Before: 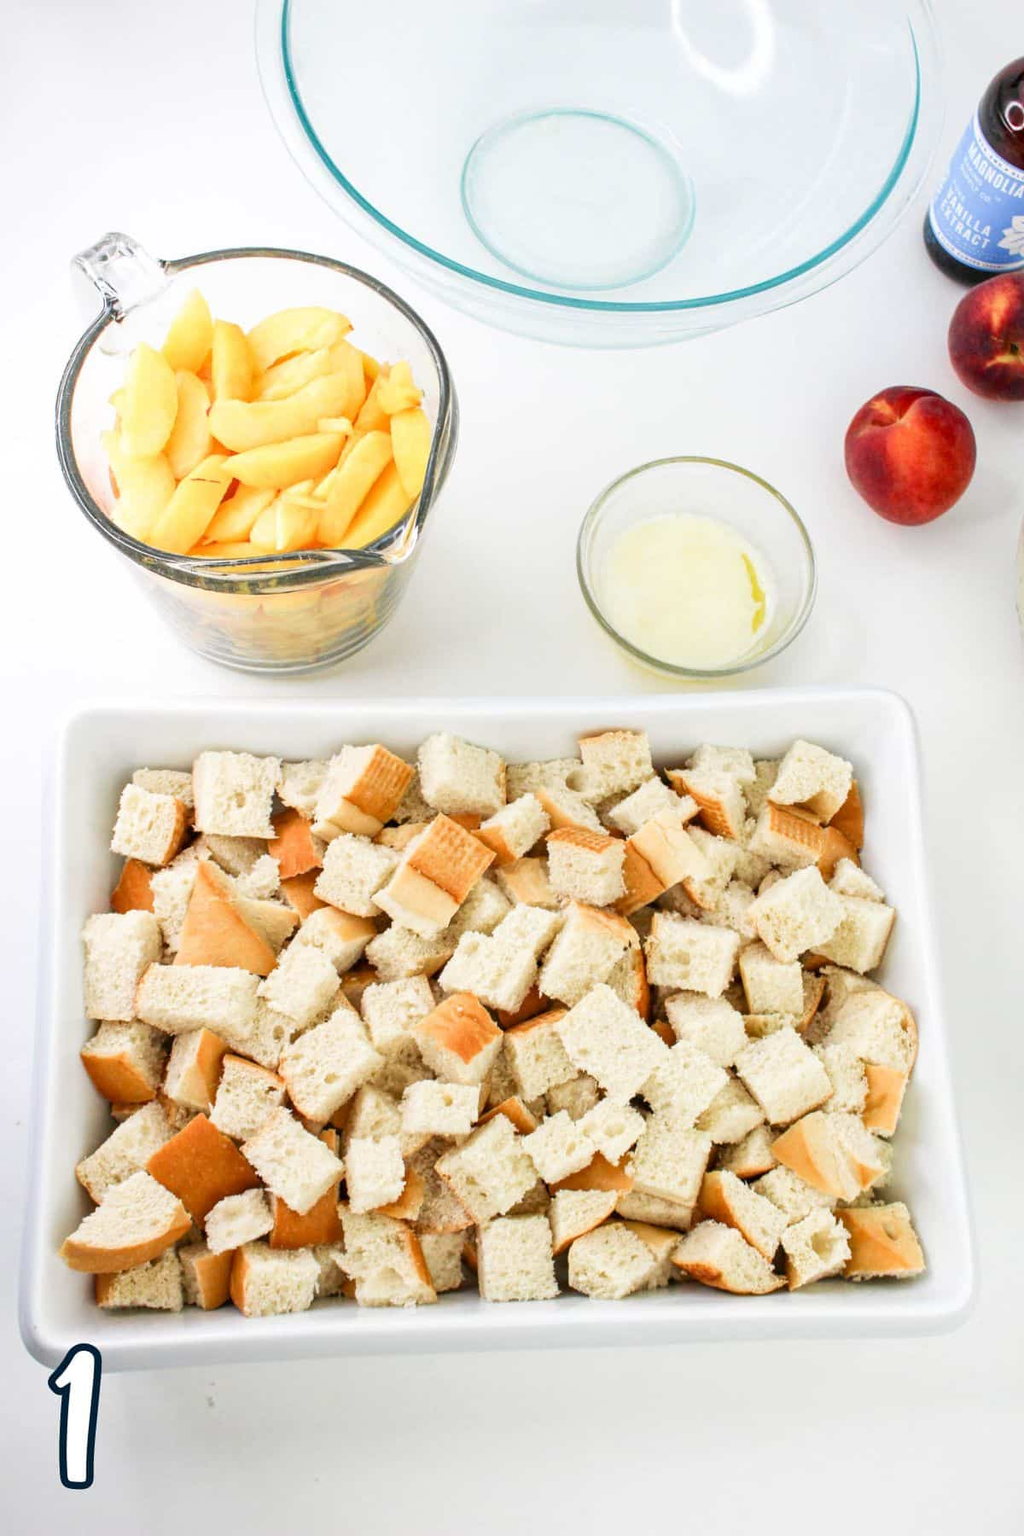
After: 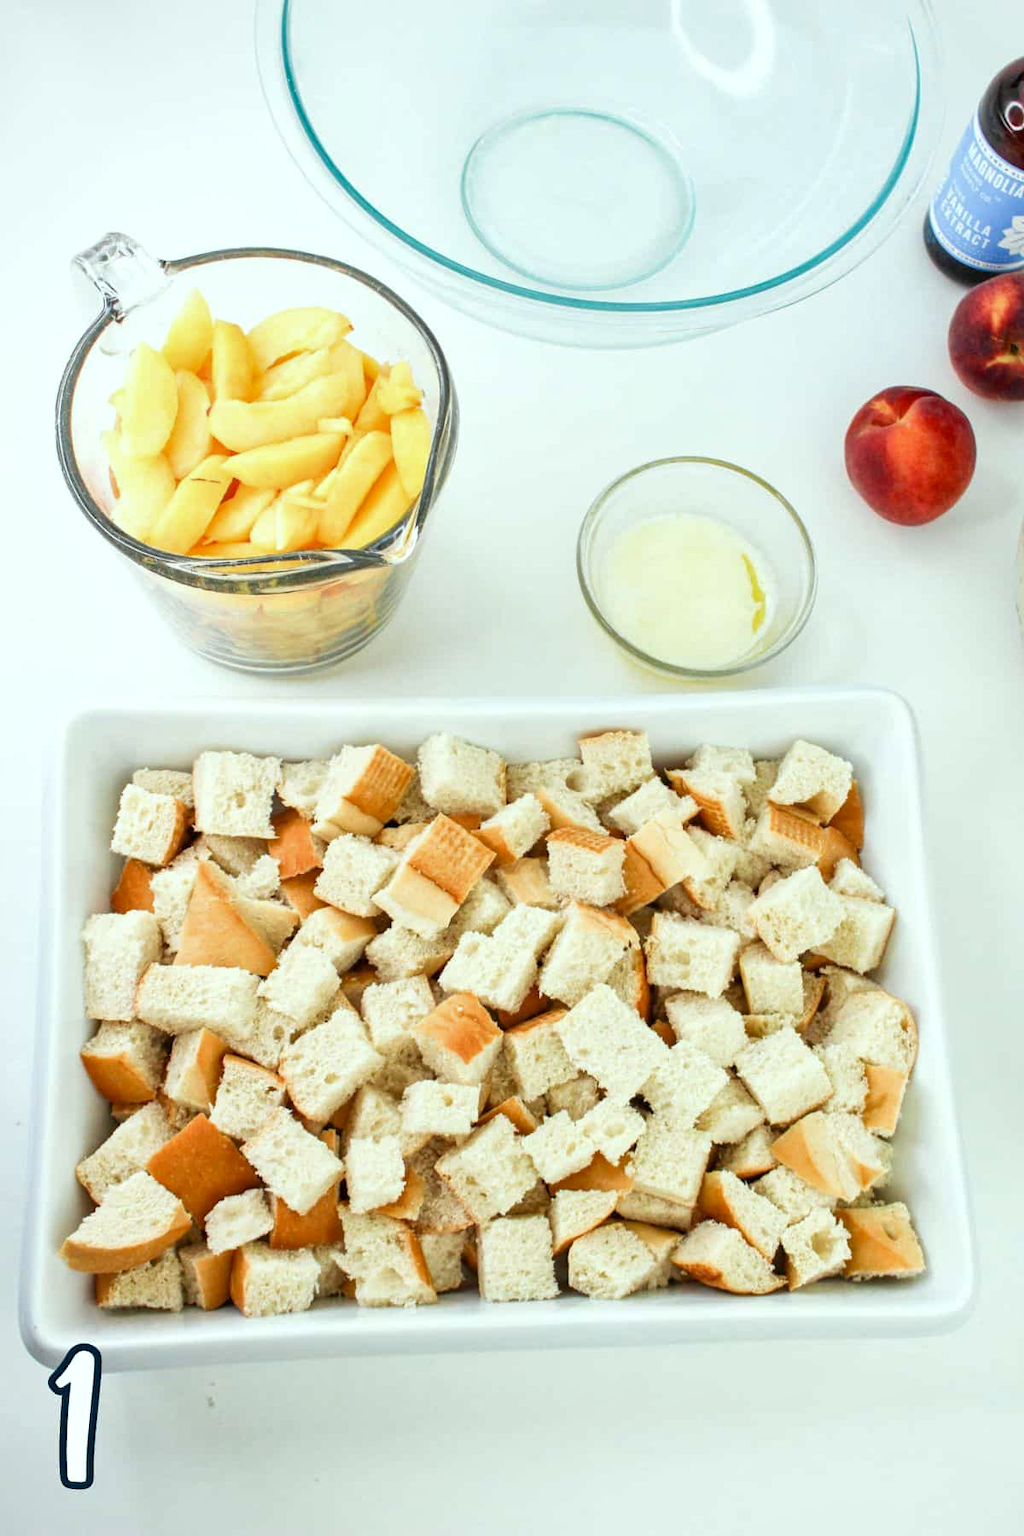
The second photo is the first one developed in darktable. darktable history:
local contrast: mode bilateral grid, contrast 20, coarseness 50, detail 120%, midtone range 0.2
color correction: highlights a* -6.69, highlights b* 0.49
